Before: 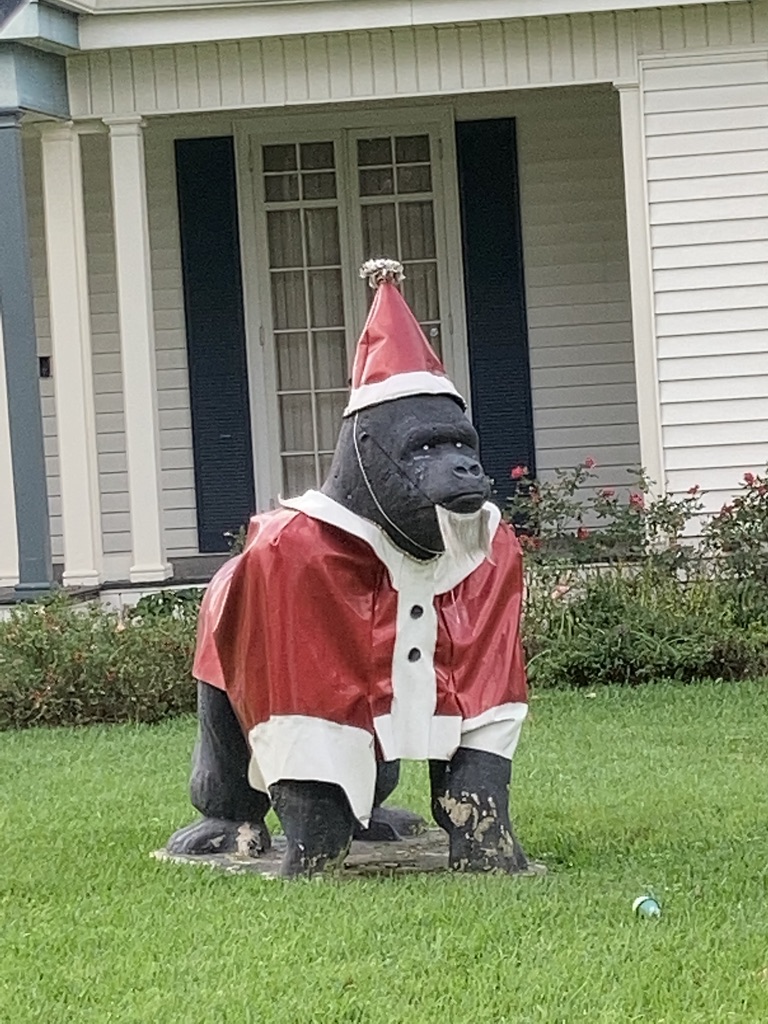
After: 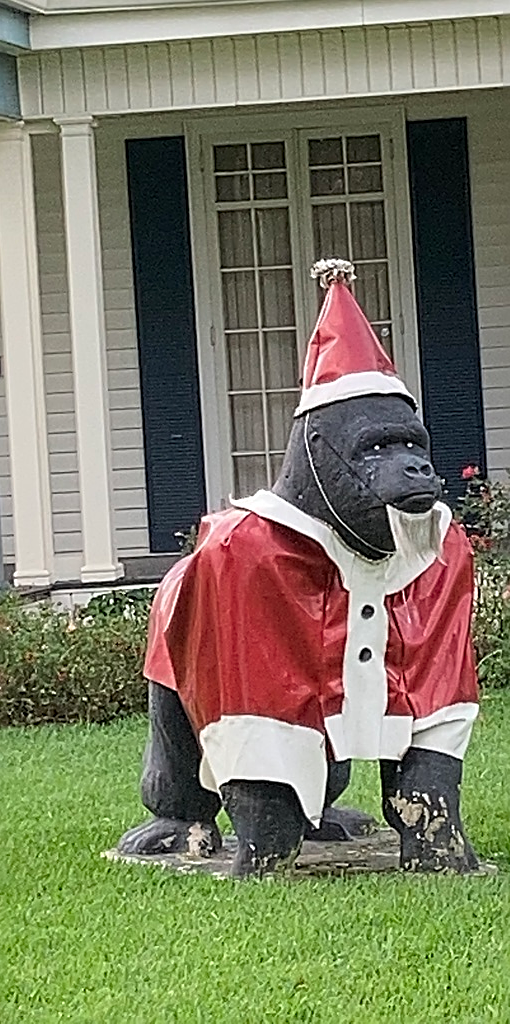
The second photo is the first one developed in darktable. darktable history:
crop and rotate: left 6.487%, right 27.049%
sharpen: radius 2.58, amount 0.689
